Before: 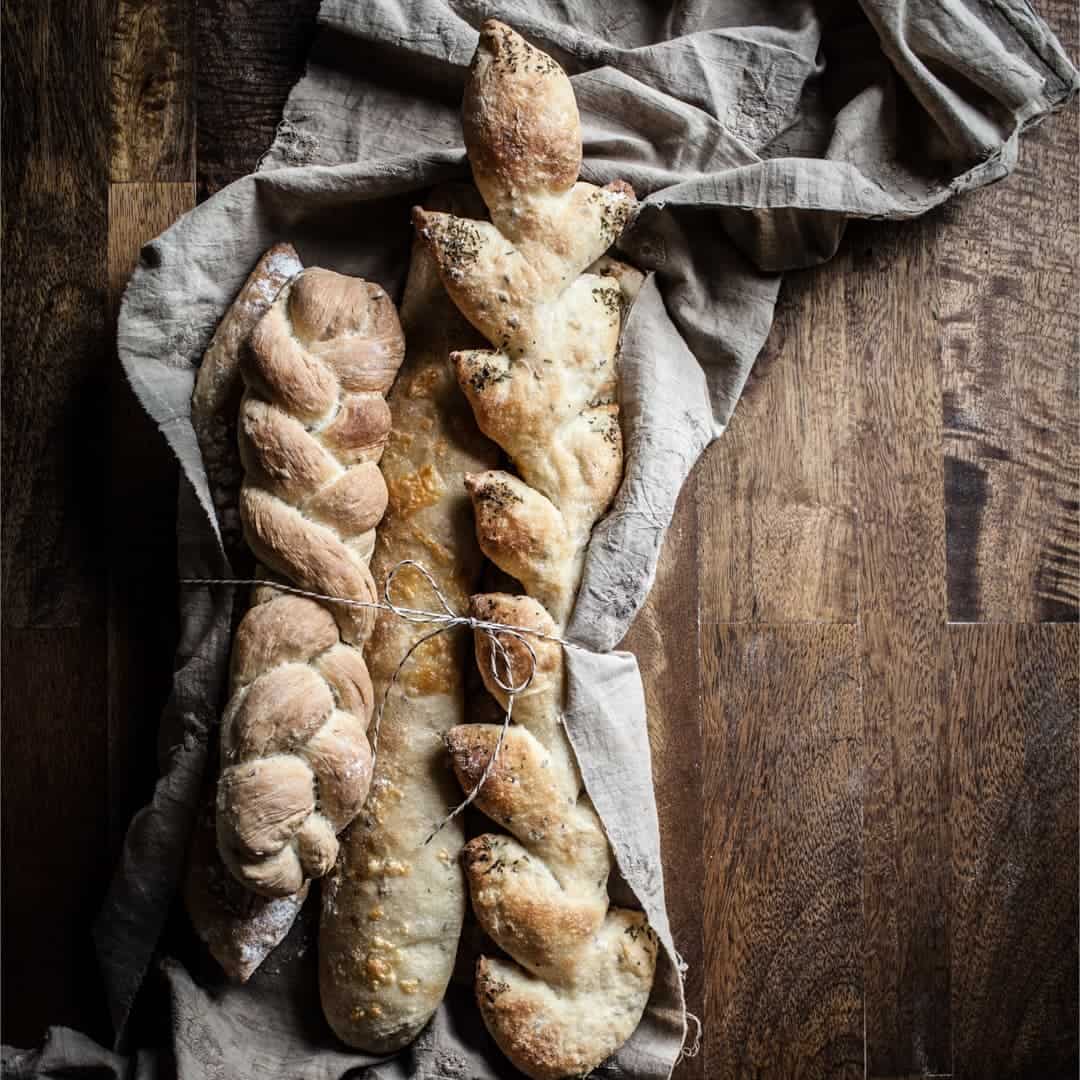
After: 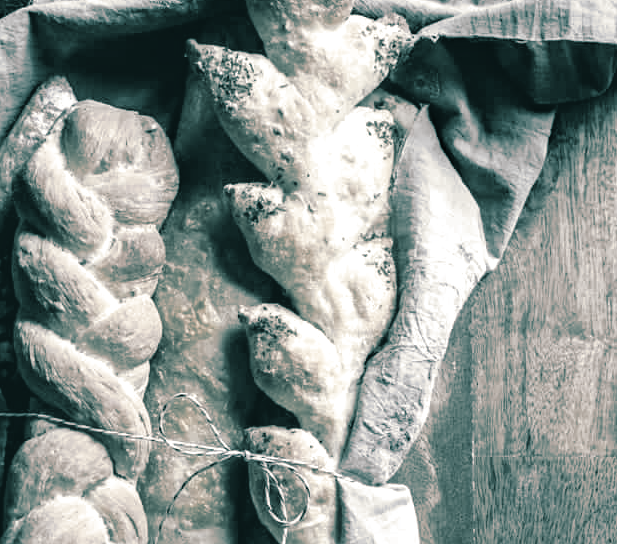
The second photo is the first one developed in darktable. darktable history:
color balance: lift [1, 1.011, 0.999, 0.989], gamma [1.109, 1.045, 1.039, 0.955], gain [0.917, 0.936, 0.952, 1.064], contrast 2.32%, contrast fulcrum 19%, output saturation 101%
color balance rgb: on, module defaults
crop: left 20.932%, top 15.471%, right 21.848%, bottom 34.081%
split-toning: shadows › hue 186.43°, highlights › hue 49.29°, compress 30.29%
exposure: black level correction 0, exposure 0.5 EV, compensate highlight preservation false
contrast equalizer: octaves 7, y [[0.6 ×6], [0.55 ×6], [0 ×6], [0 ×6], [0 ×6]], mix -0.2
color correction: saturation 0.2
haze removal: compatibility mode true, adaptive false
